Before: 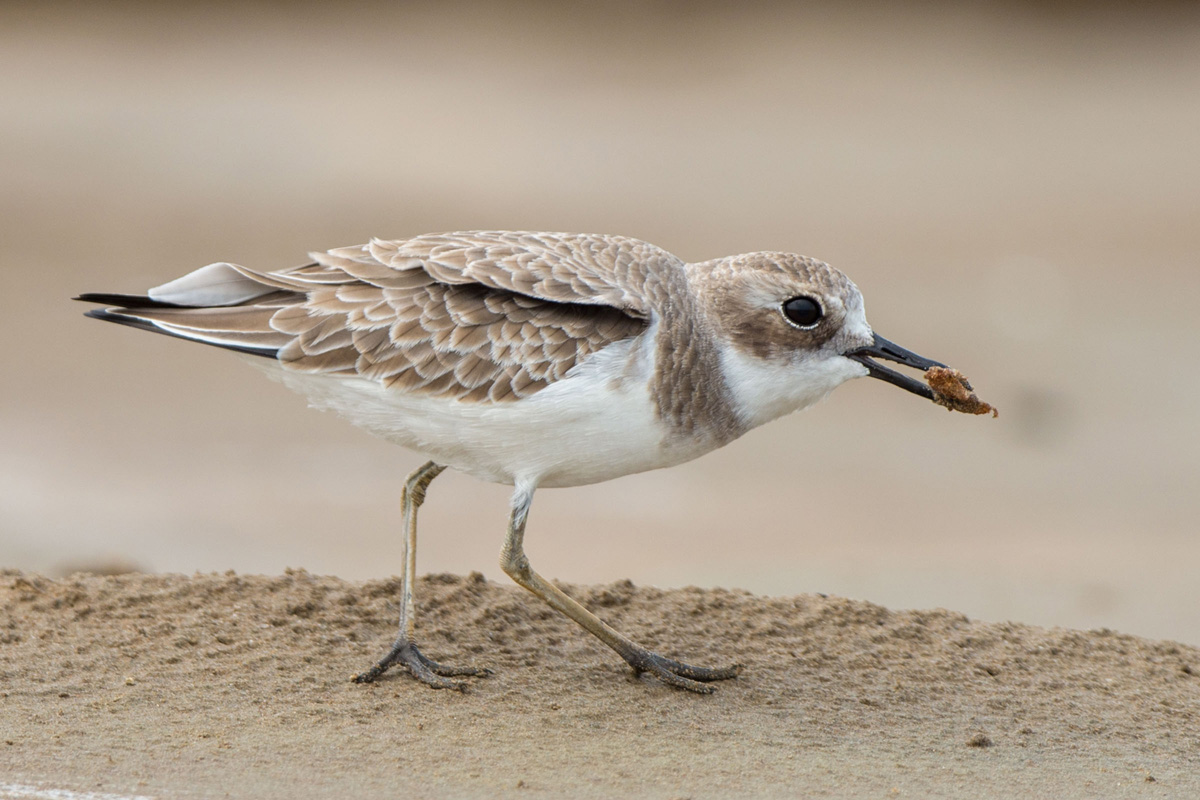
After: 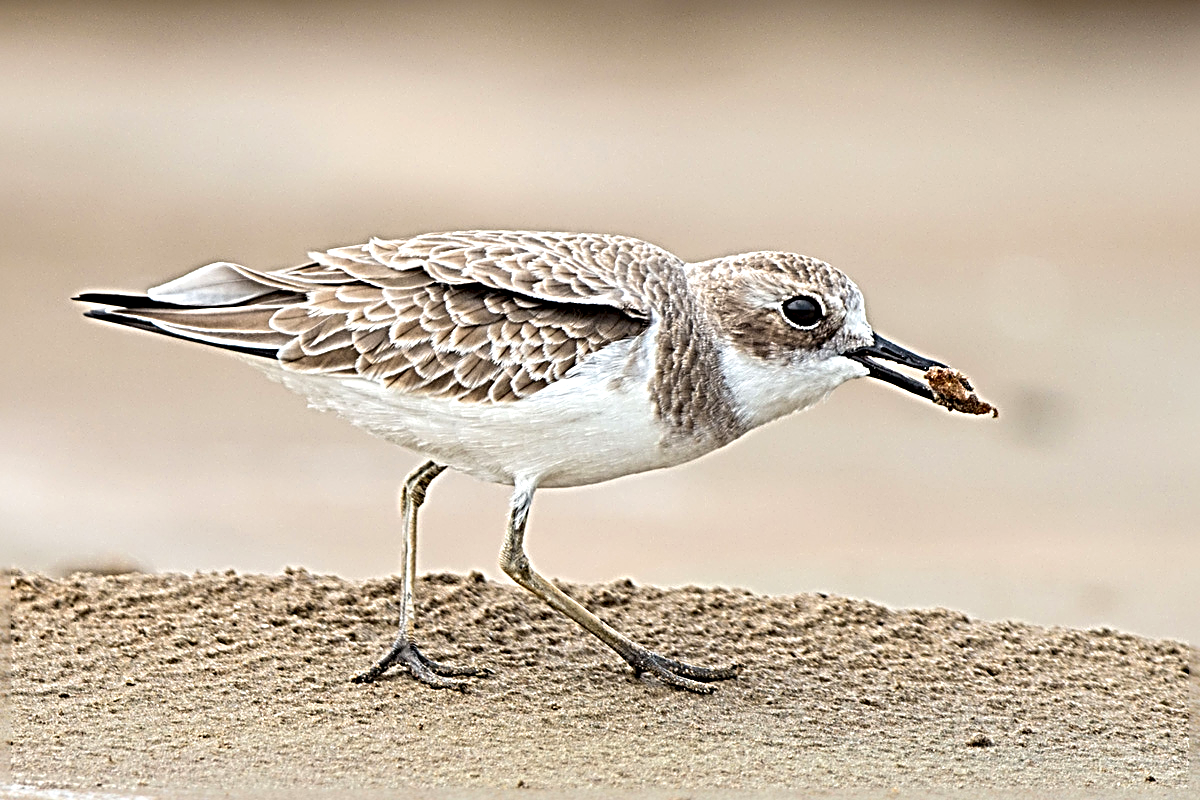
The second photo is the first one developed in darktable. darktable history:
sharpen: radius 4.031, amount 1.992
exposure: black level correction 0.001, exposure 0.499 EV, compensate highlight preservation false
